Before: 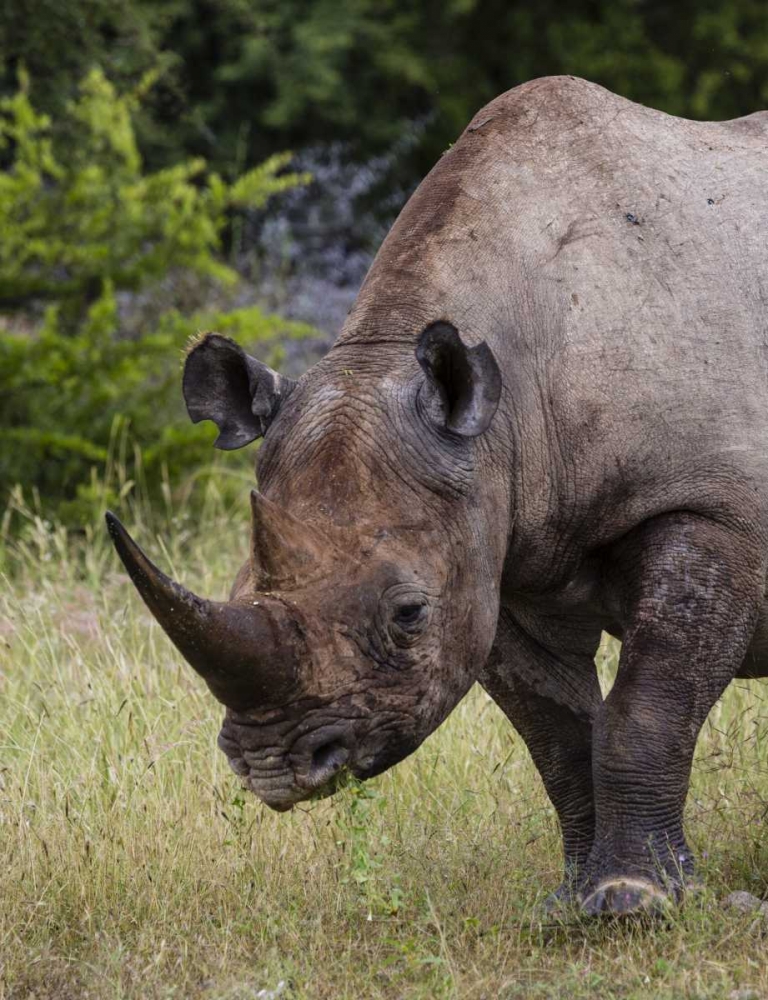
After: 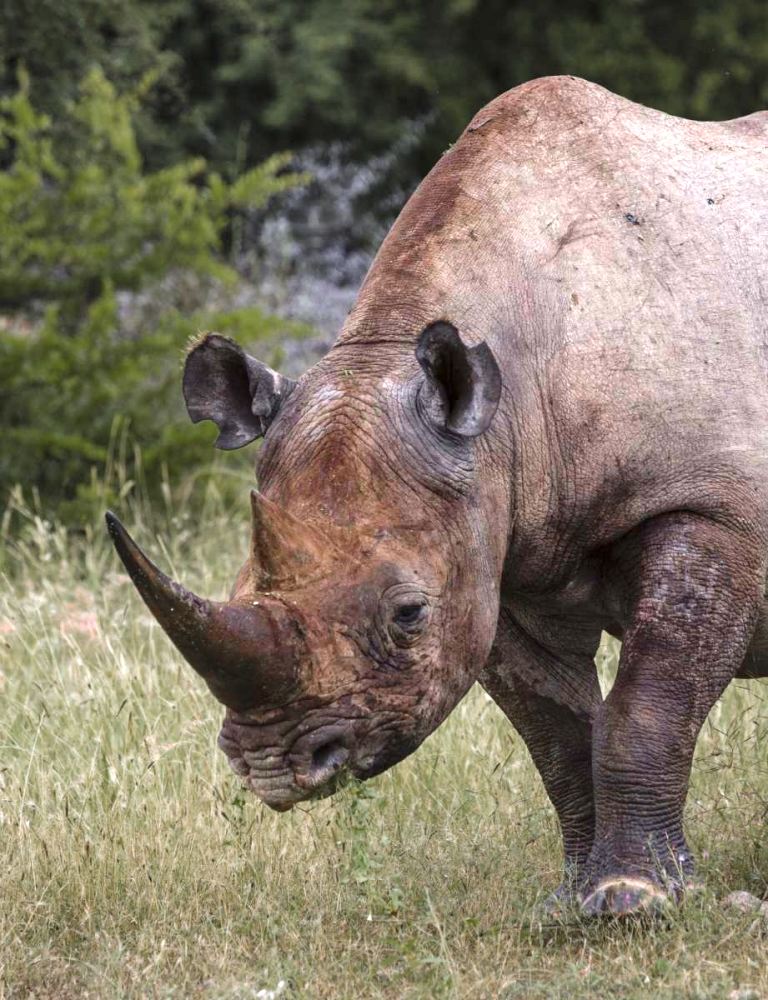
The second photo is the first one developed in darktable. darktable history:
exposure: black level correction 0, exposure 0.899 EV, compensate highlight preservation false
color zones: curves: ch0 [(0, 0.48) (0.209, 0.398) (0.305, 0.332) (0.429, 0.493) (0.571, 0.5) (0.714, 0.5) (0.857, 0.5) (1, 0.48)]; ch1 [(0, 0.736) (0.143, 0.625) (0.225, 0.371) (0.429, 0.256) (0.571, 0.241) (0.714, 0.213) (0.857, 0.48) (1, 0.736)]; ch2 [(0, 0.448) (0.143, 0.498) (0.286, 0.5) (0.429, 0.5) (0.571, 0.5) (0.714, 0.5) (0.857, 0.5) (1, 0.448)]
